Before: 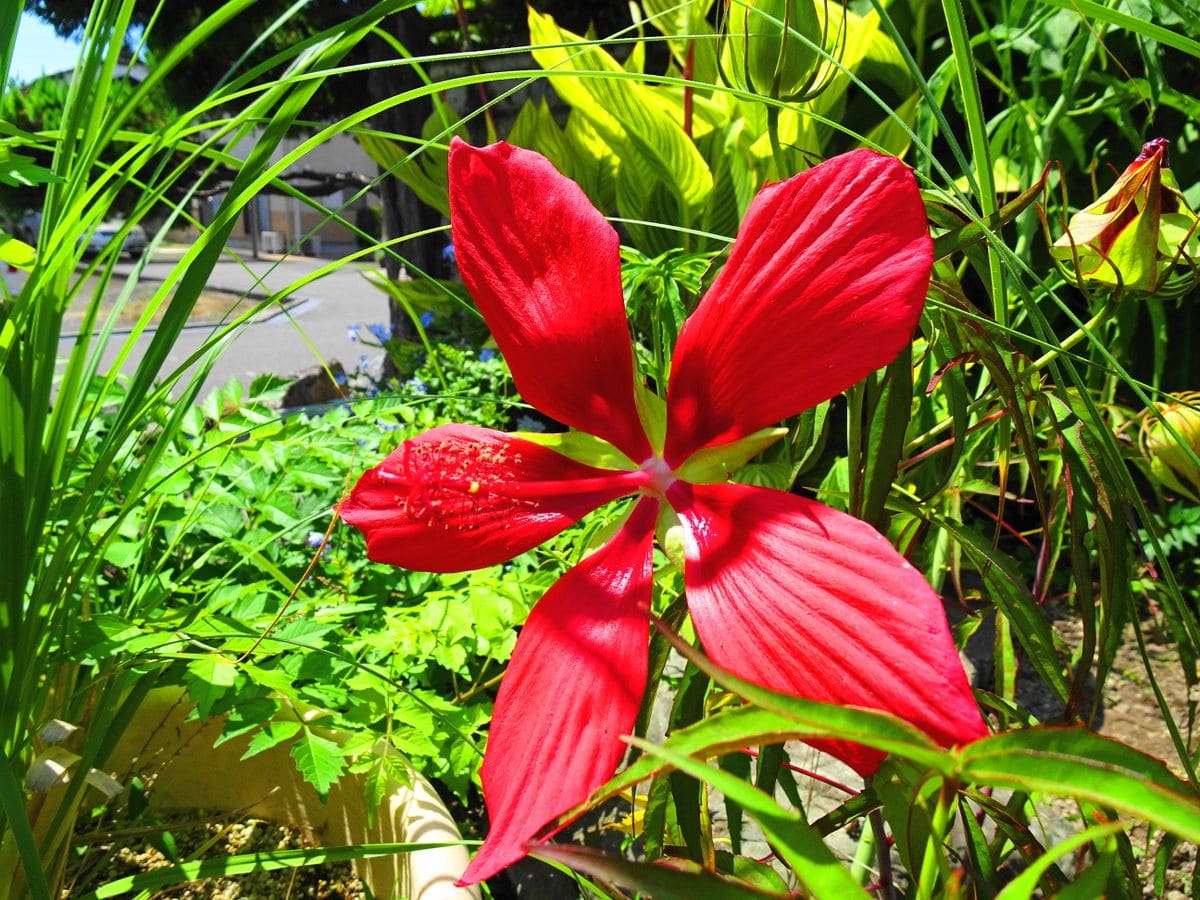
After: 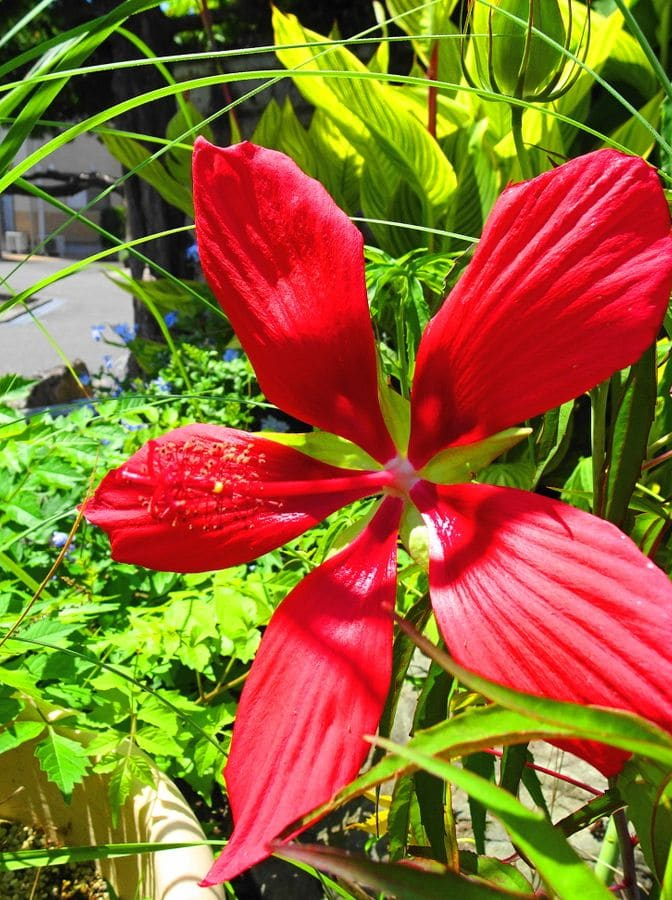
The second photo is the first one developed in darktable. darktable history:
crop: left 21.364%, right 22.576%
